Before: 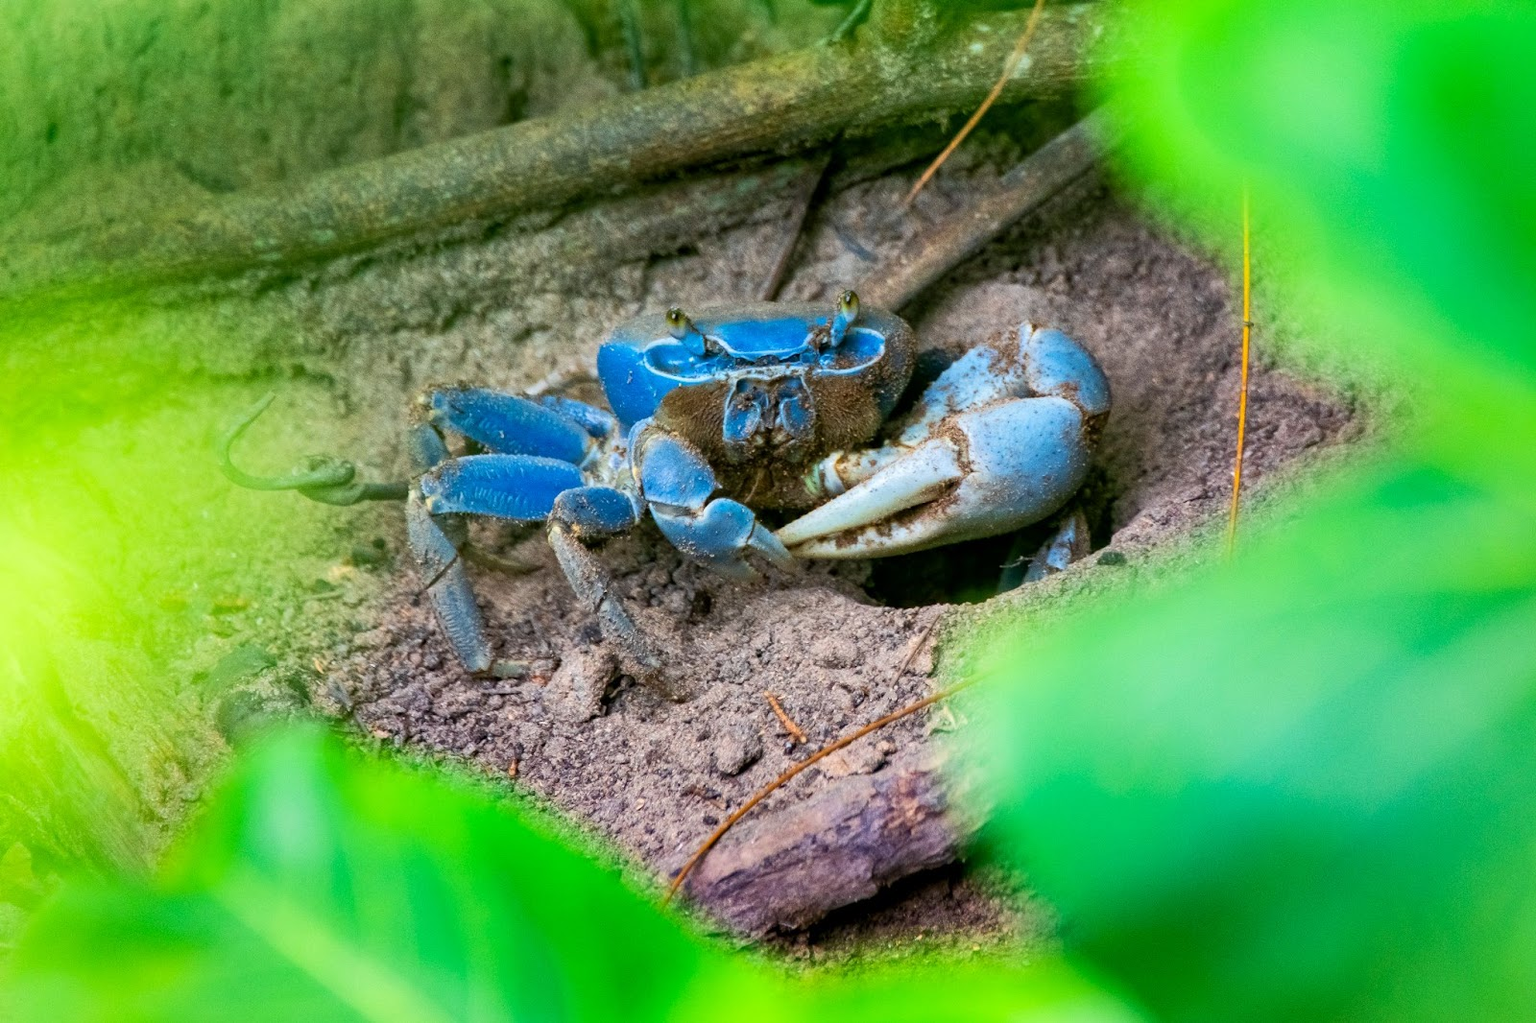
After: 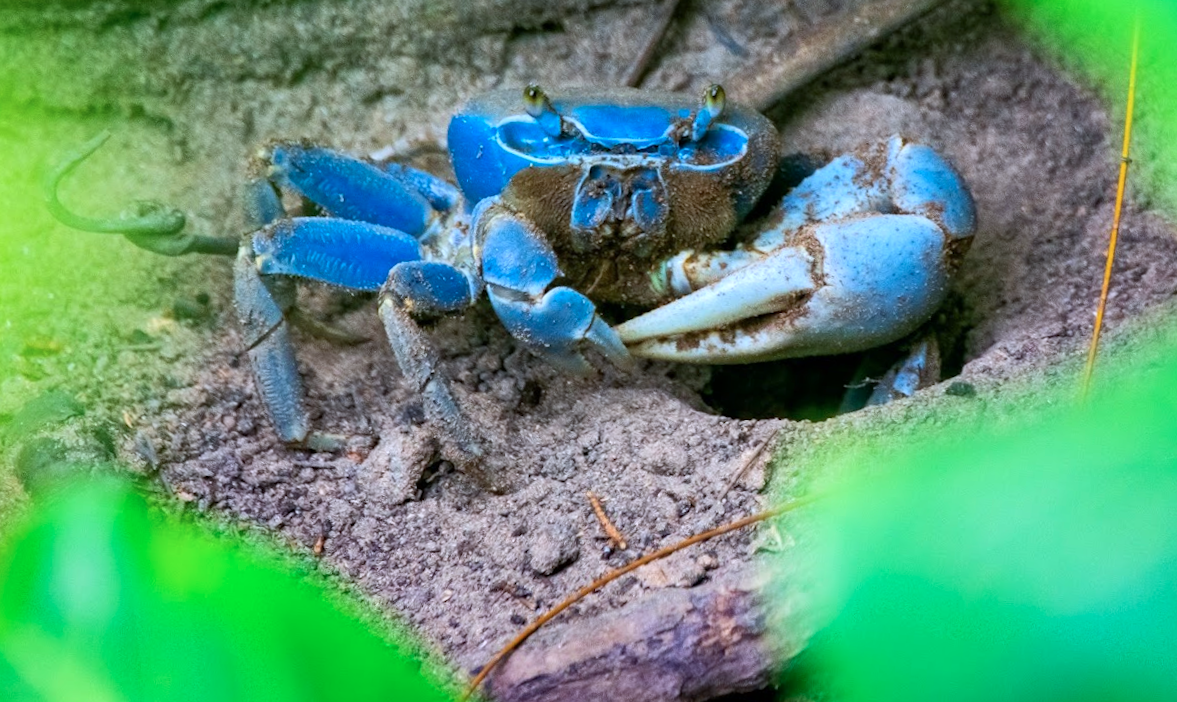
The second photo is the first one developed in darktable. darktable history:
rotate and perspective: rotation 2.27°, automatic cropping off
color calibration: x 0.37, y 0.382, temperature 4313.32 K
crop and rotate: angle -3.37°, left 9.79%, top 20.73%, right 12.42%, bottom 11.82%
tone equalizer: on, module defaults
